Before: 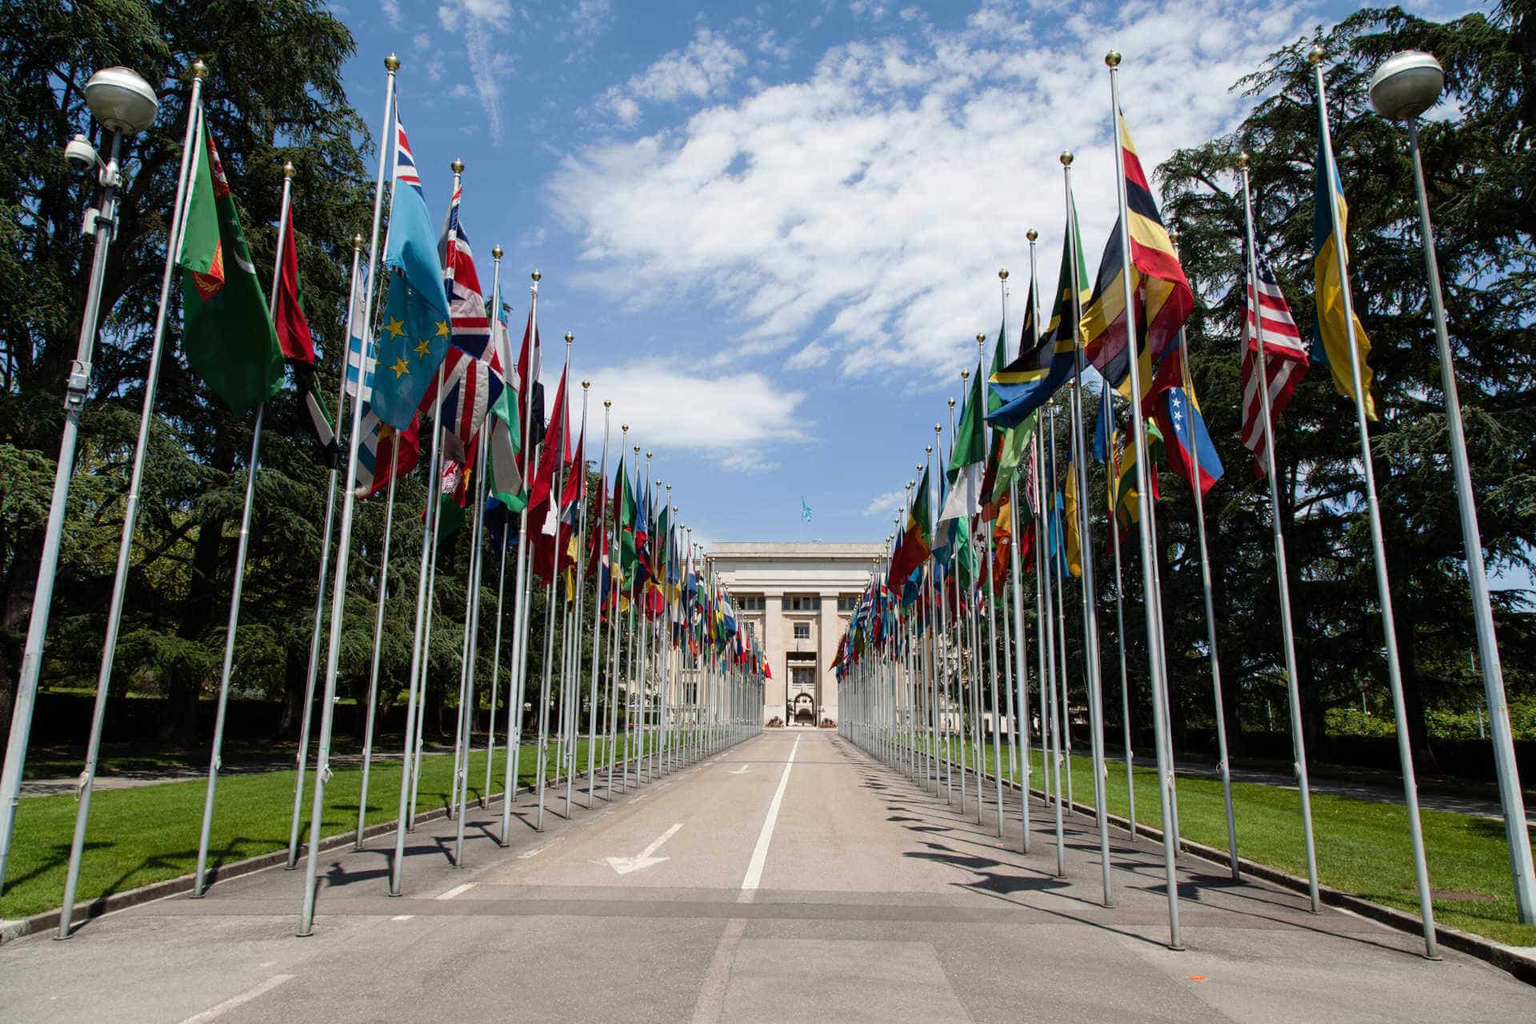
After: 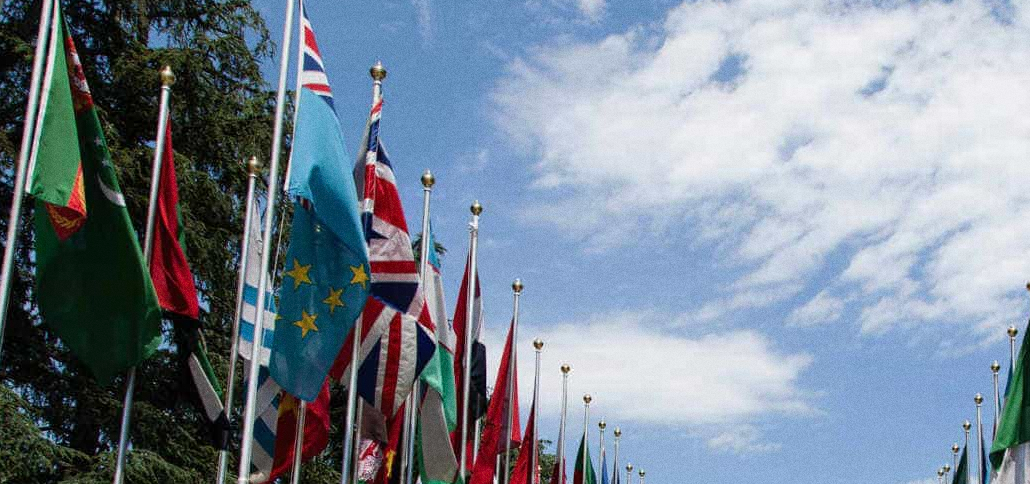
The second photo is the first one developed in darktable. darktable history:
crop: left 10.121%, top 10.631%, right 36.218%, bottom 51.526%
grain: coarseness 0.47 ISO
